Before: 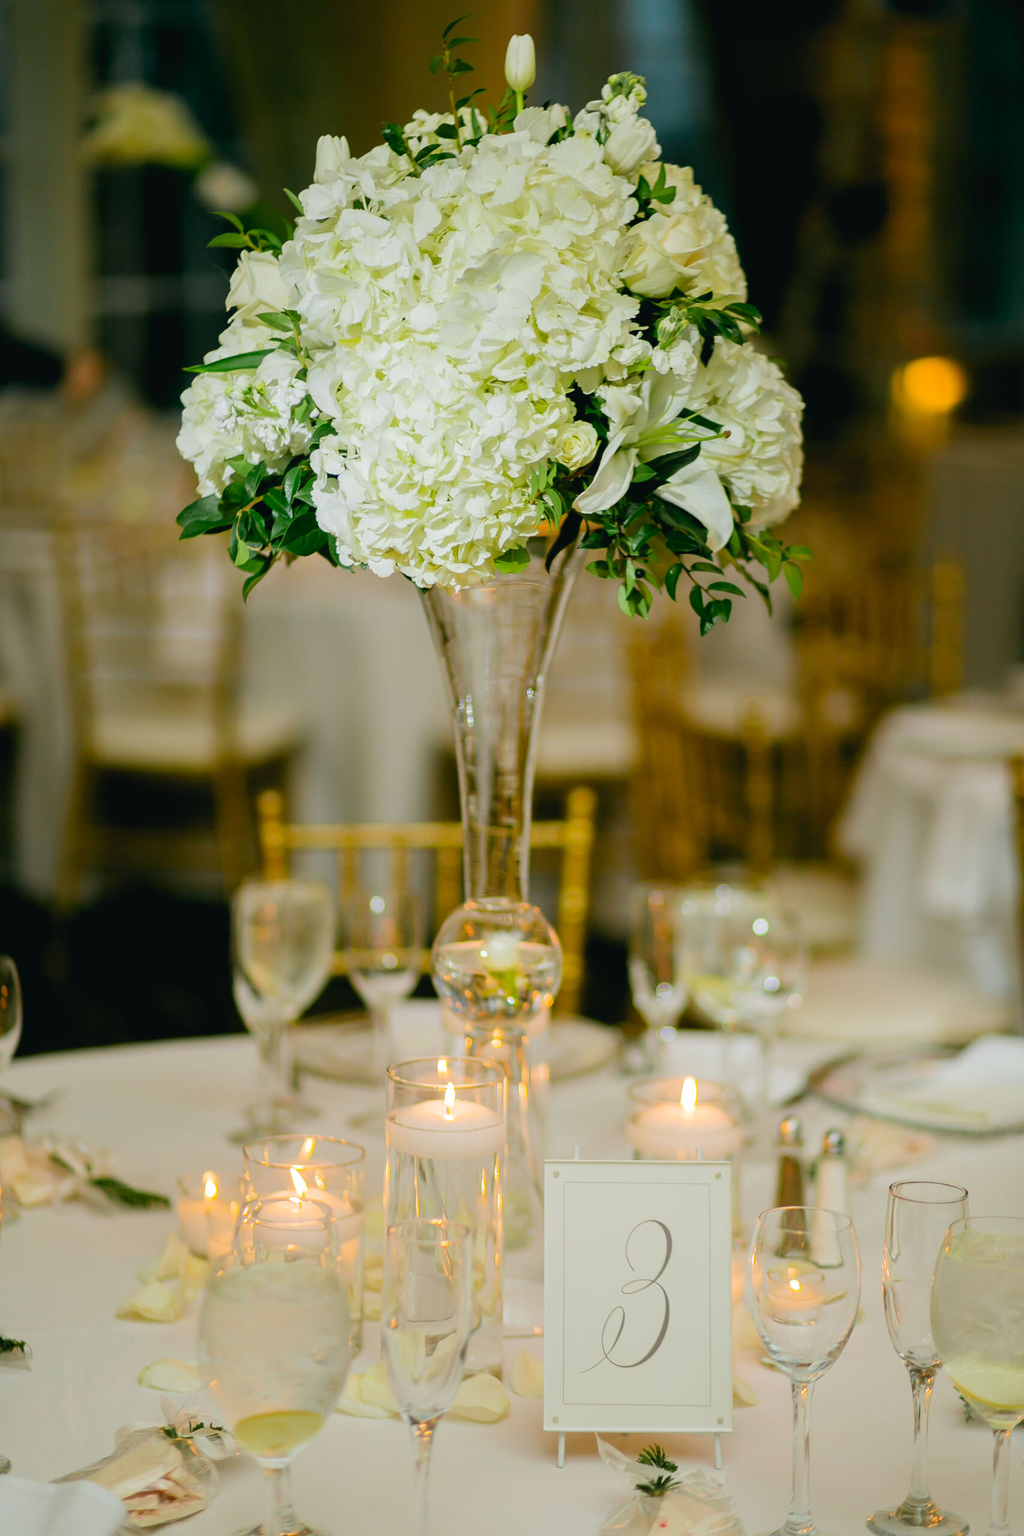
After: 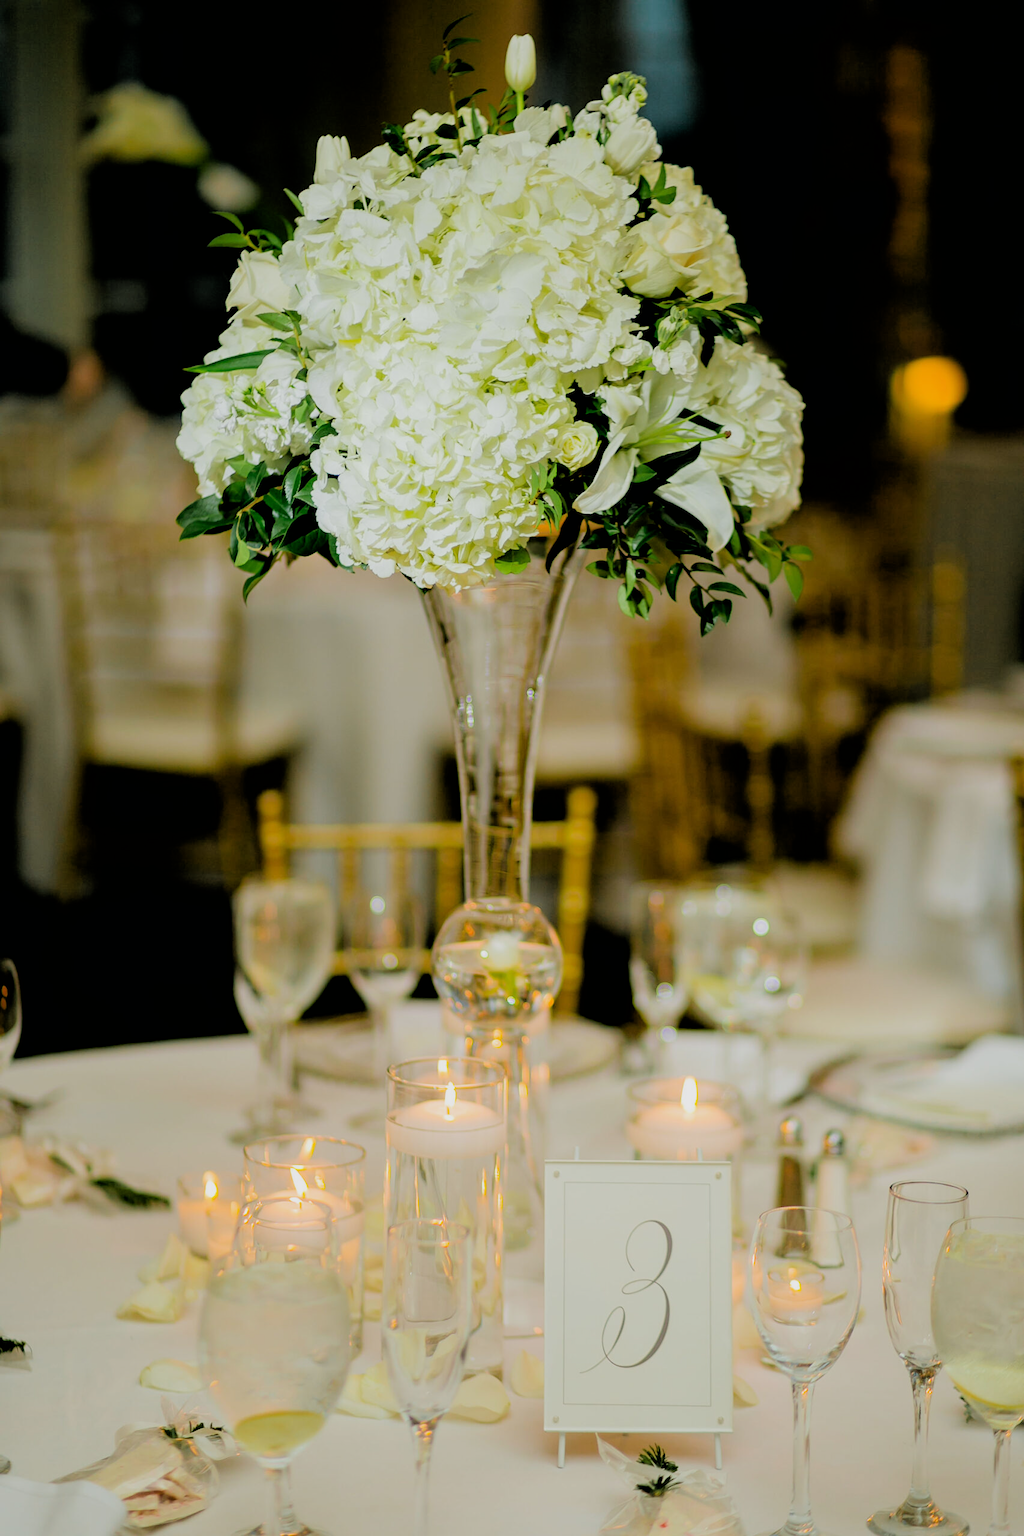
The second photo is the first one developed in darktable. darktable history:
filmic rgb: black relative exposure -3.31 EV, white relative exposure 3.45 EV, hardness 2.36, contrast 1.103
